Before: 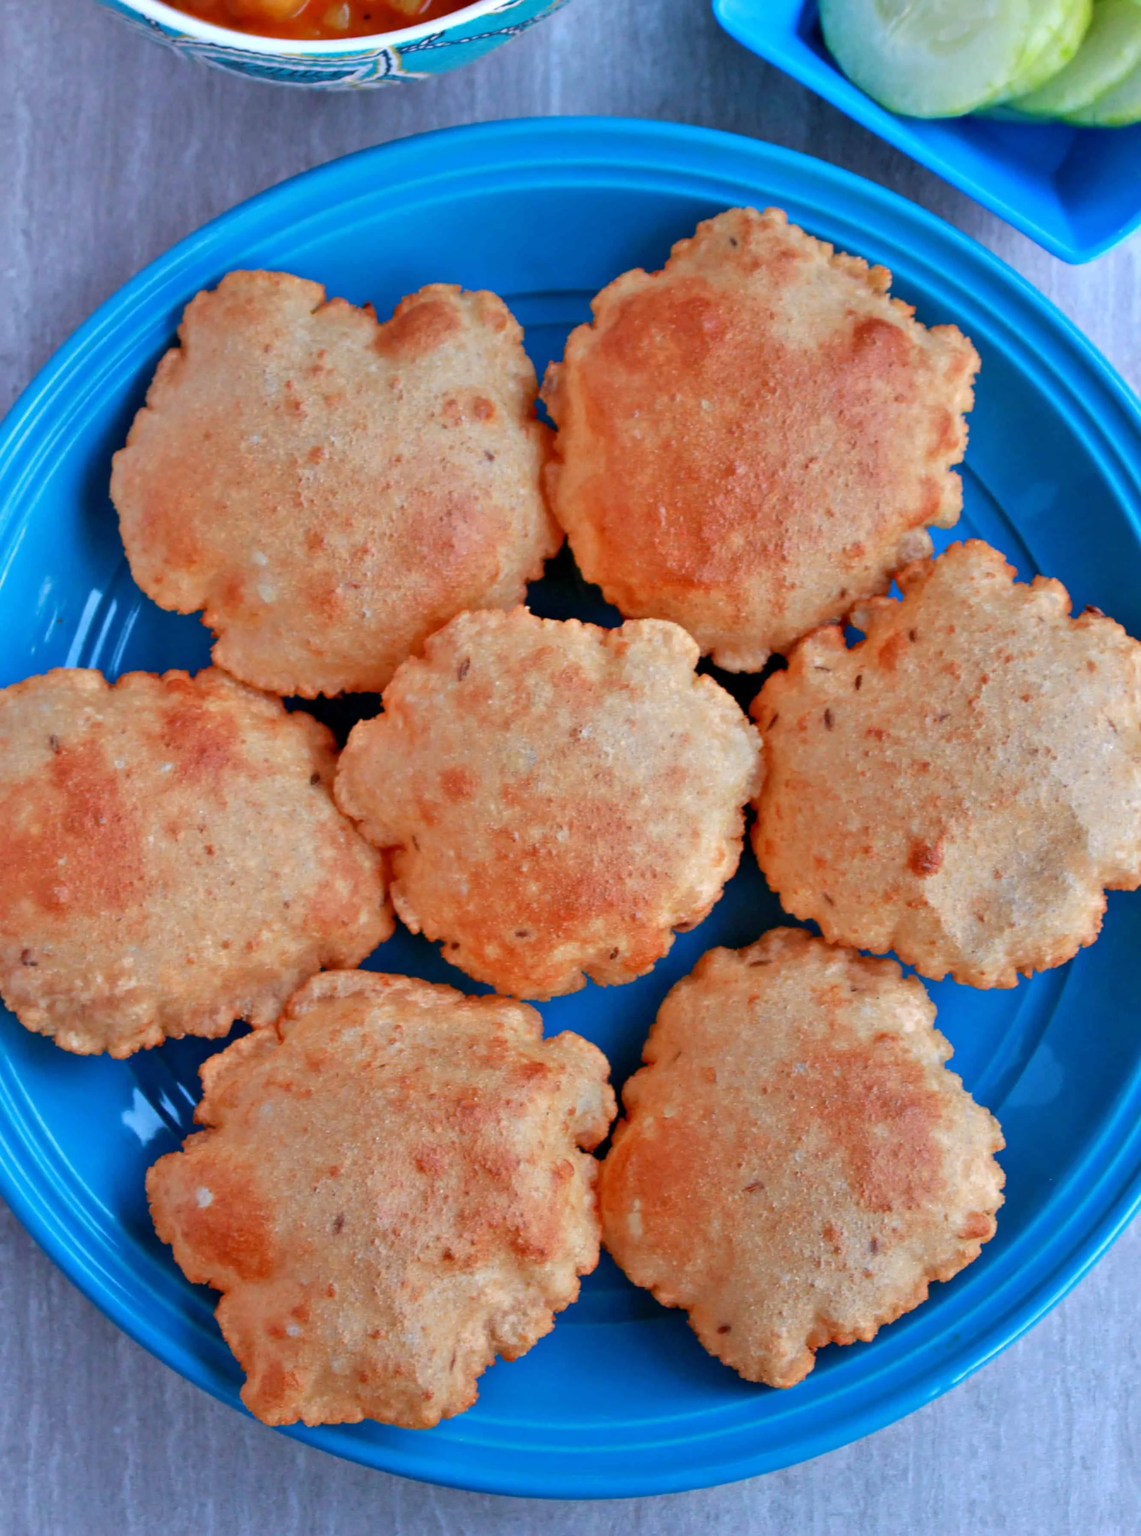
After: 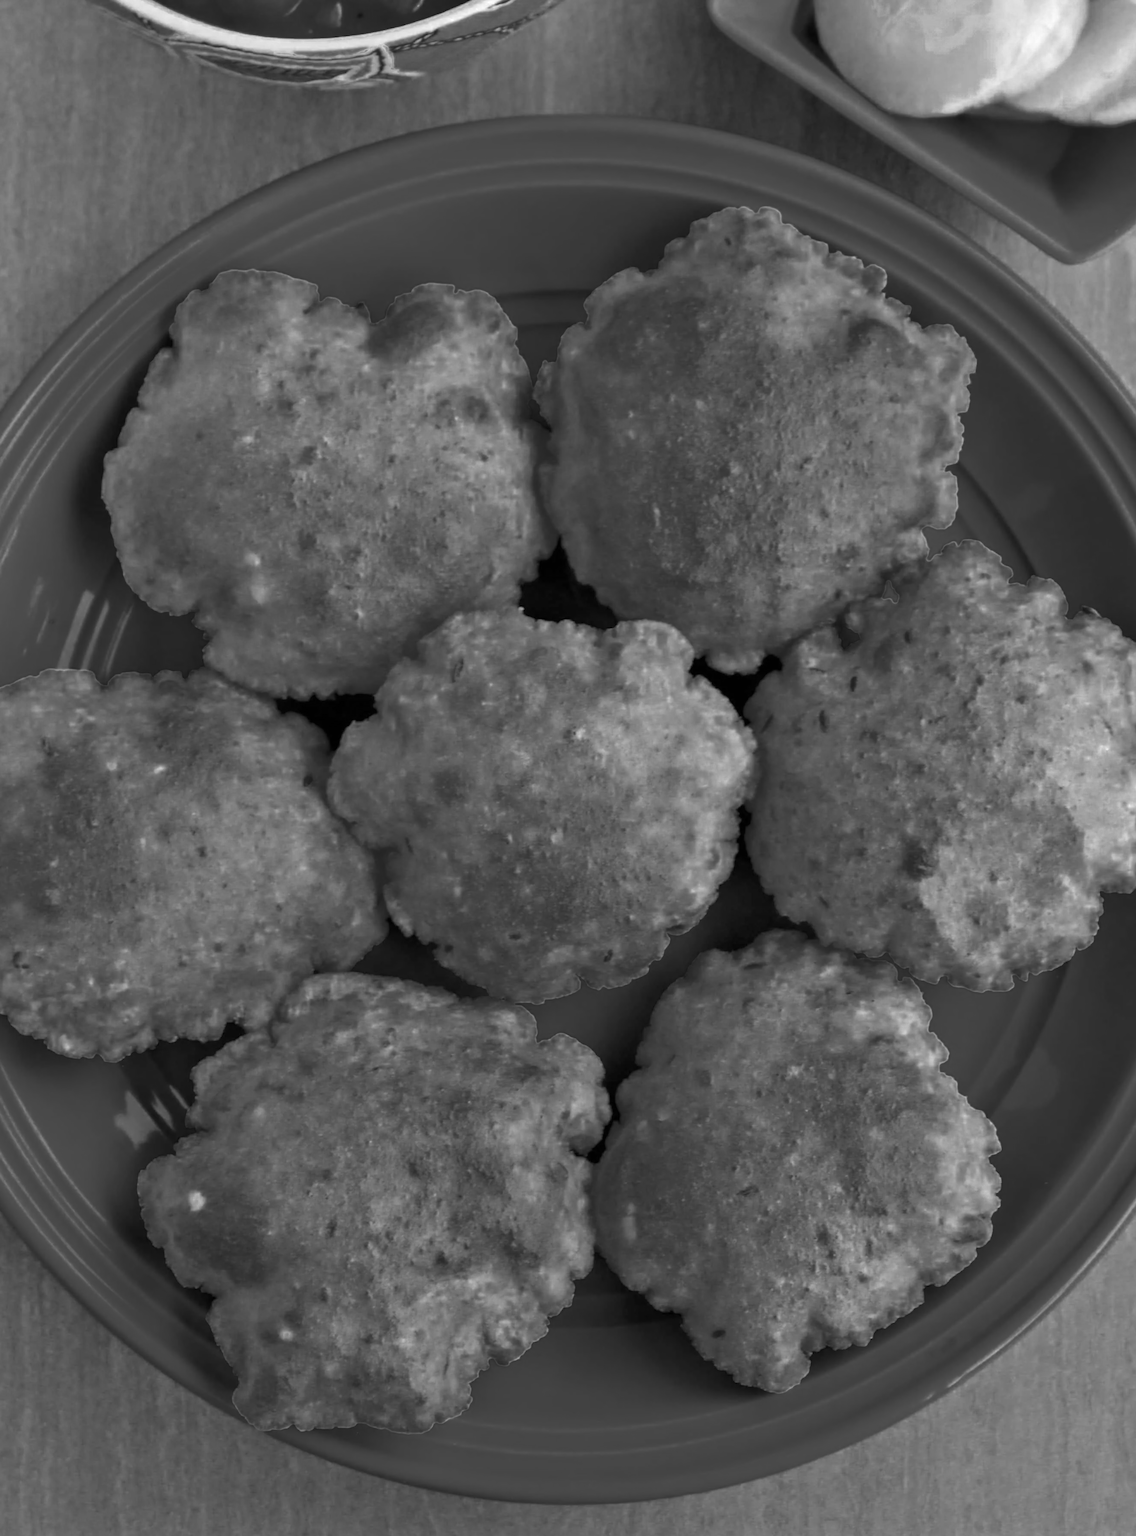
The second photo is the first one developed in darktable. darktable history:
crop and rotate: left 0.776%, top 0.123%, bottom 0.277%
color zones: curves: ch0 [(0.002, 0.429) (0.121, 0.212) (0.198, 0.113) (0.276, 0.344) (0.331, 0.541) (0.41, 0.56) (0.482, 0.289) (0.619, 0.227) (0.721, 0.18) (0.821, 0.435) (0.928, 0.555) (1, 0.587)]; ch1 [(0, 0) (0.143, 0) (0.286, 0) (0.429, 0) (0.571, 0) (0.714, 0) (0.857, 0)]
